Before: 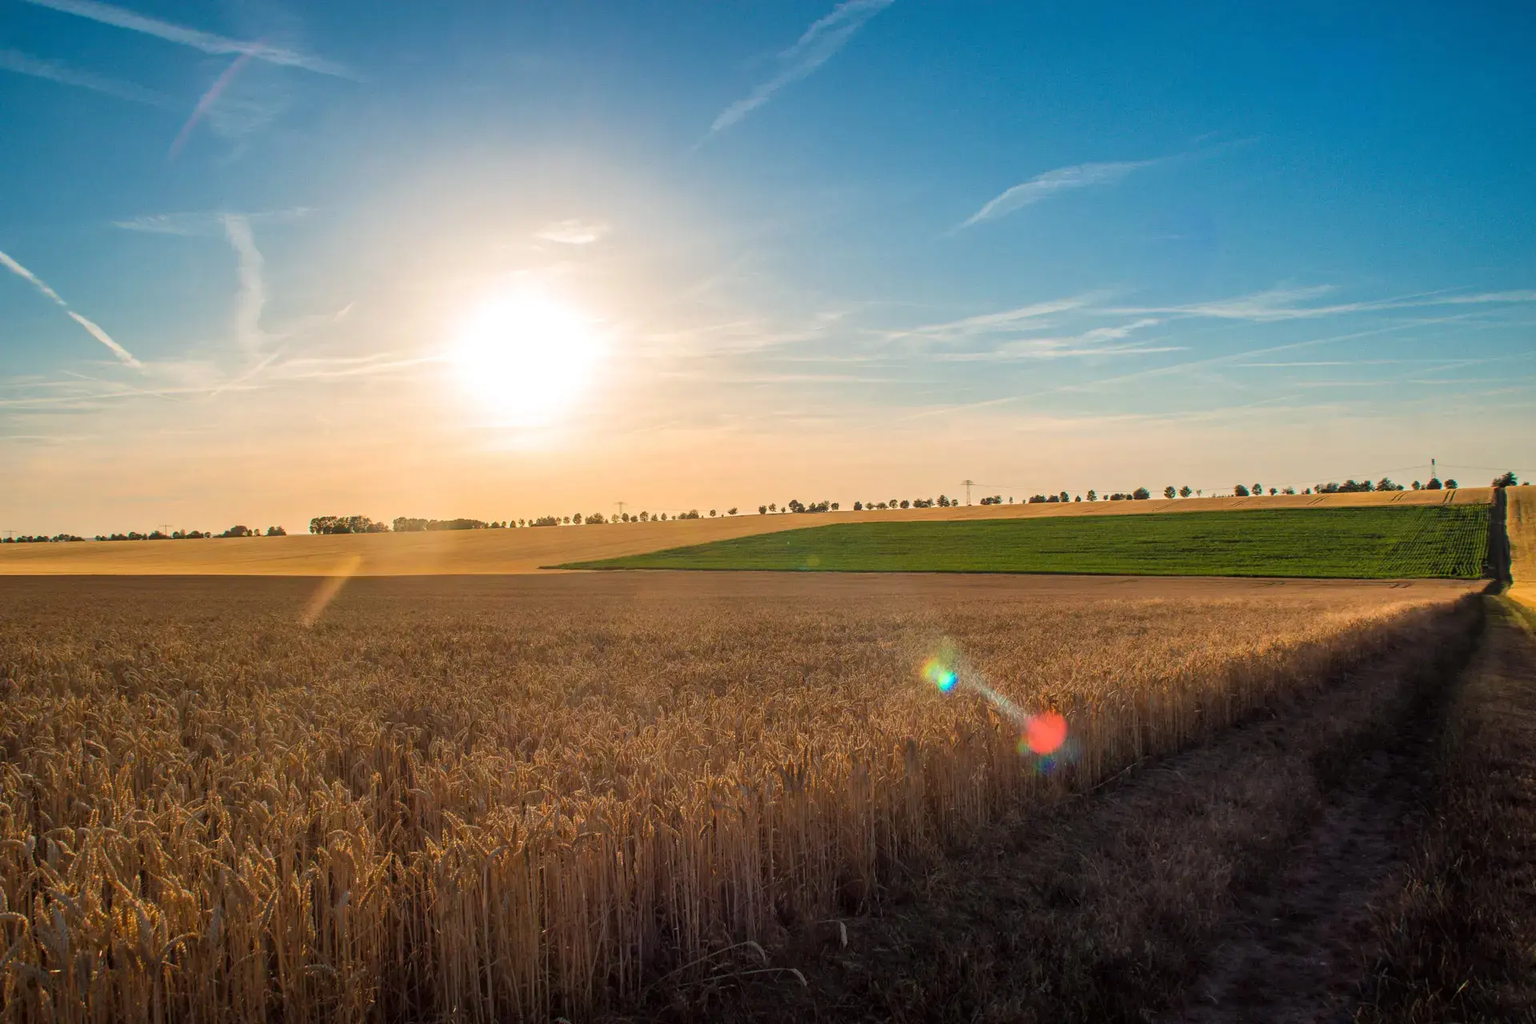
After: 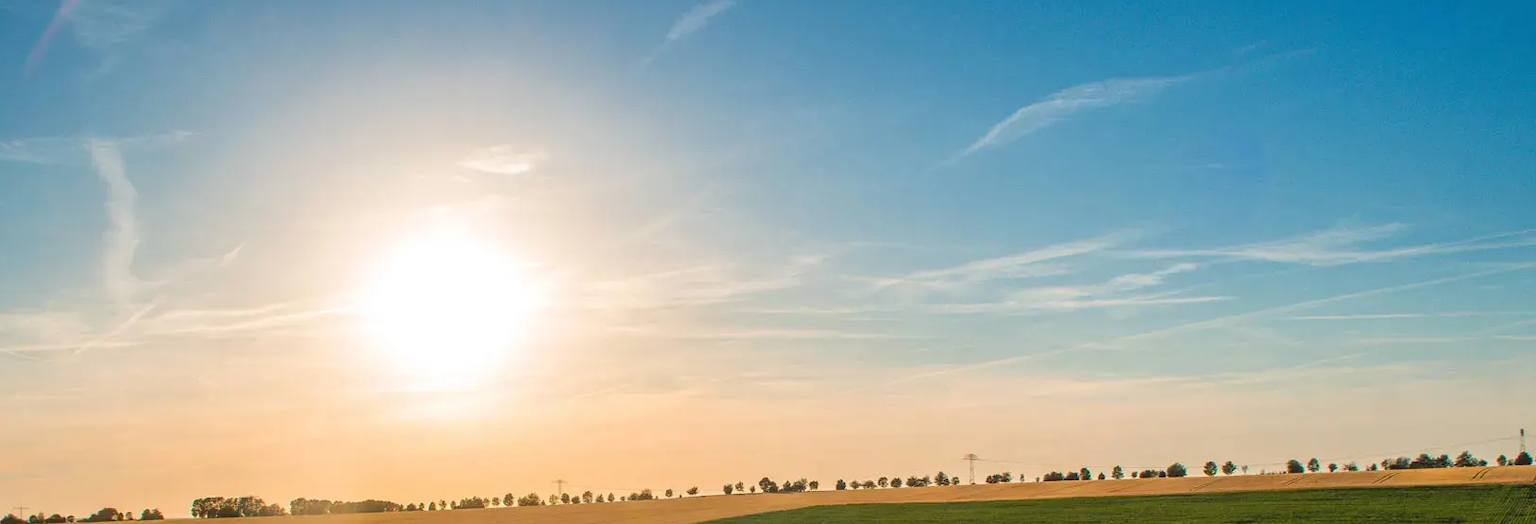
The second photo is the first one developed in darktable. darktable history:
crop and rotate: left 9.675%, top 9.527%, right 5.871%, bottom 47.253%
